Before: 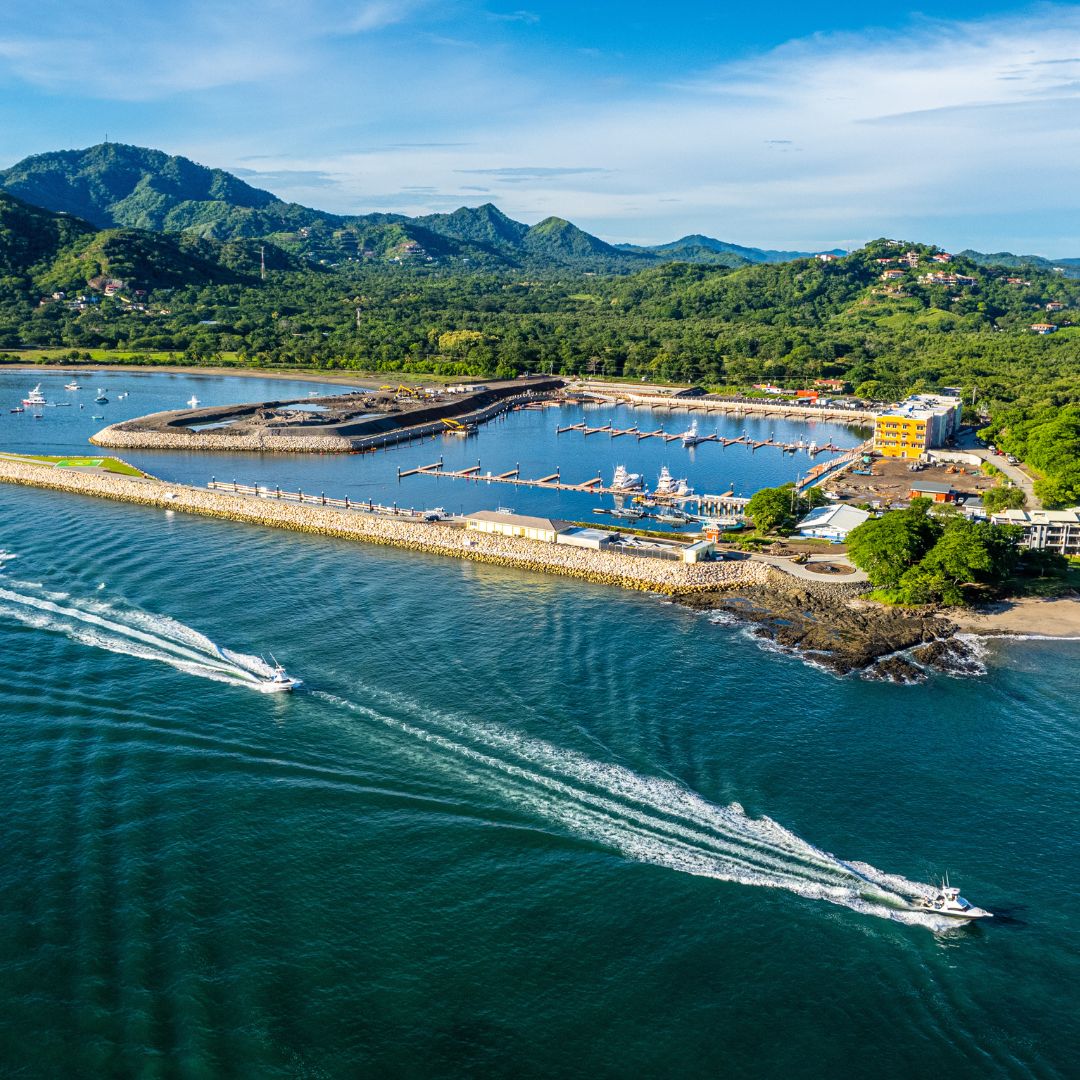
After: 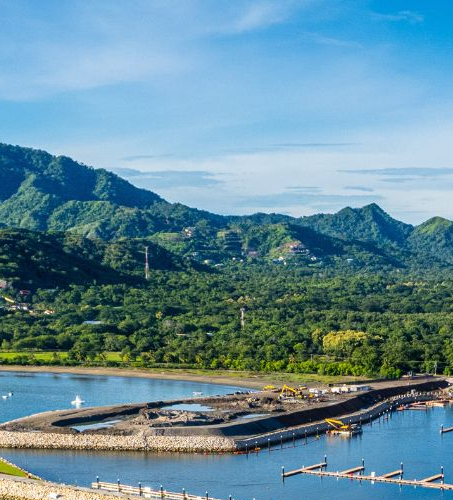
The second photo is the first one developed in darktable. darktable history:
crop and rotate: left 10.817%, top 0.062%, right 47.194%, bottom 53.626%
white balance: red 1, blue 1
